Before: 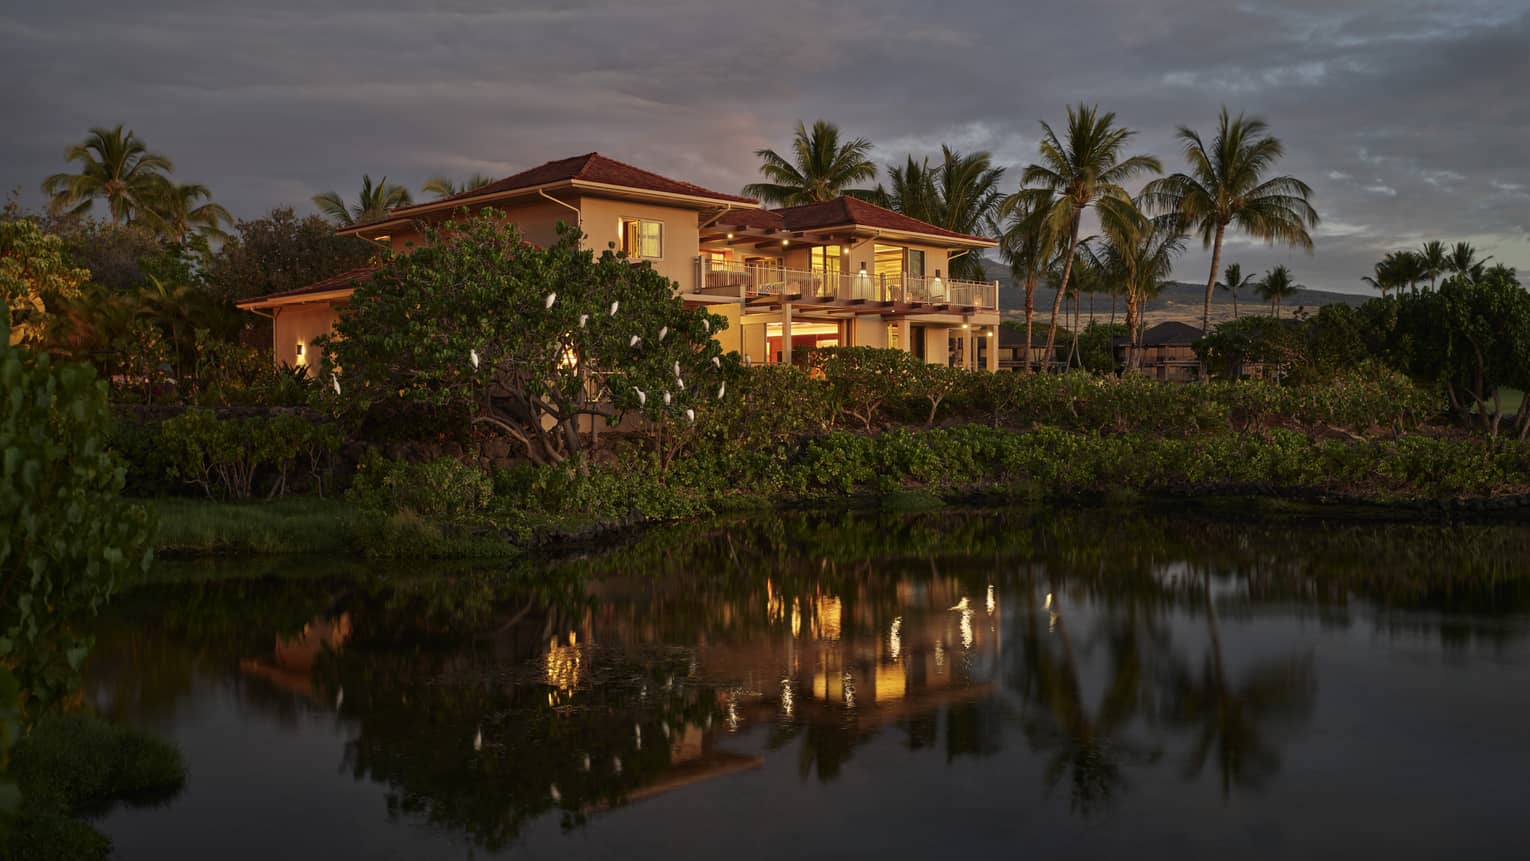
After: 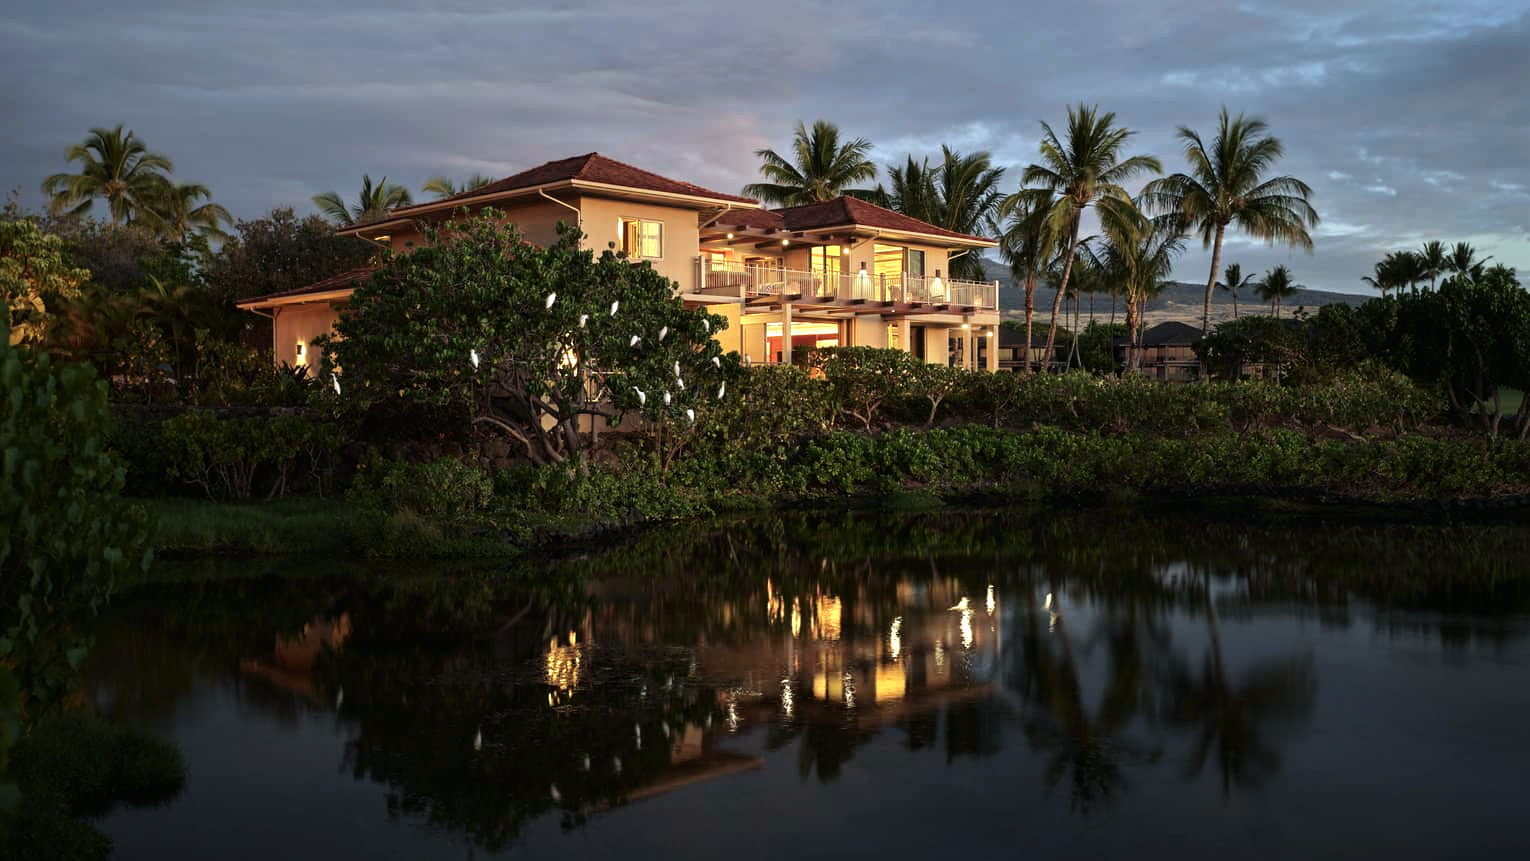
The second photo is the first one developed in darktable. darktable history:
color calibration: illuminant Planckian (black body), x 0.376, y 0.374, temperature 4111.34 K
tone equalizer: -8 EV -1.05 EV, -7 EV -1.02 EV, -6 EV -0.902 EV, -5 EV -0.604 EV, -3 EV 0.608 EV, -2 EV 0.863 EV, -1 EV 0.997 EV, +0 EV 1.07 EV
